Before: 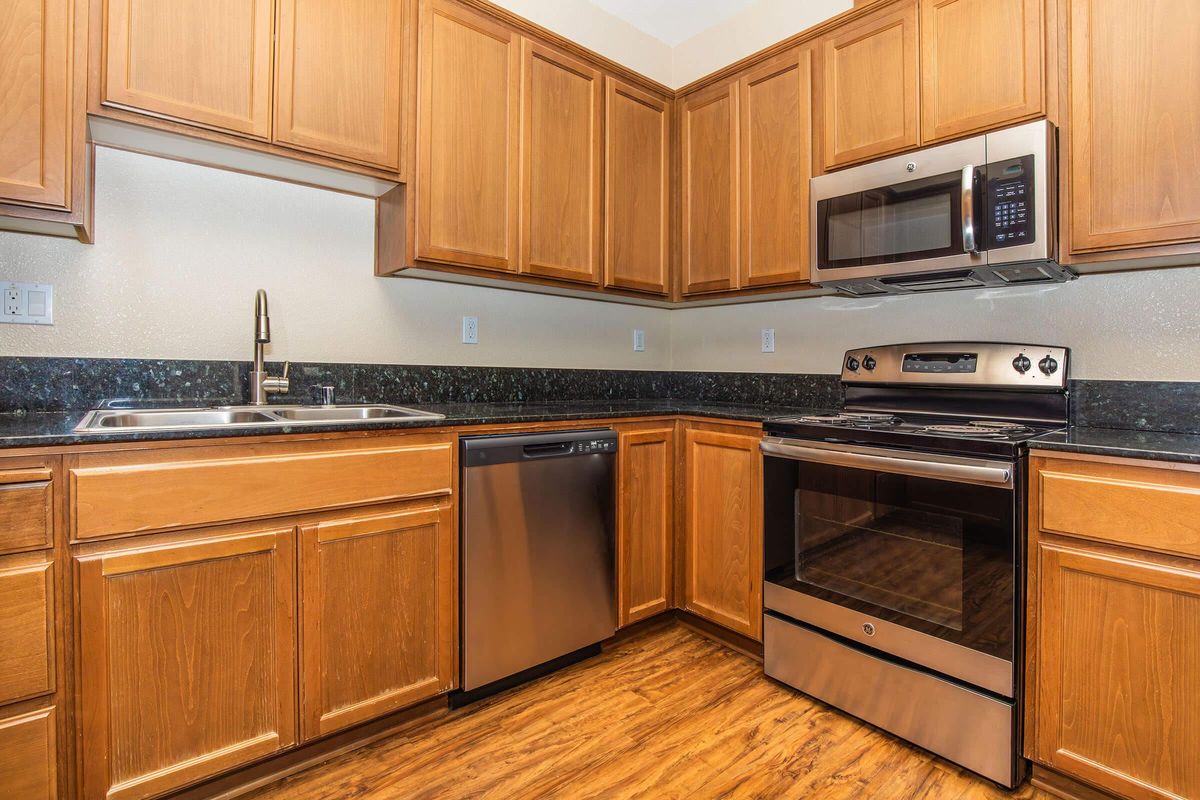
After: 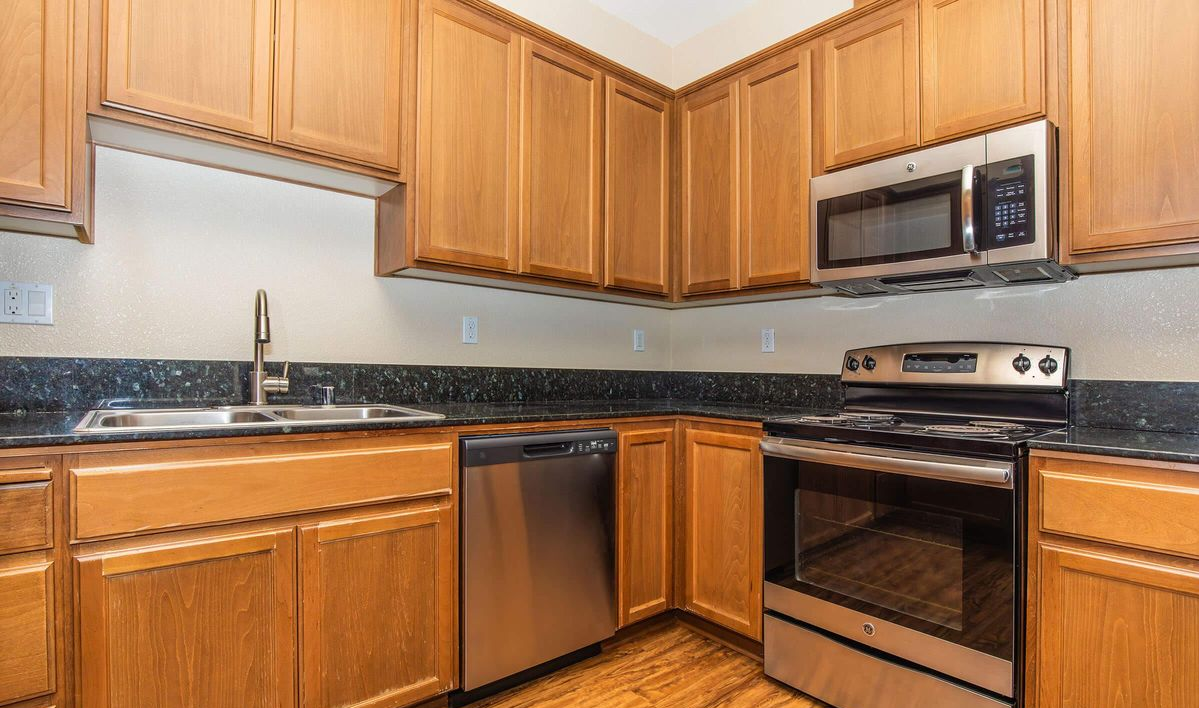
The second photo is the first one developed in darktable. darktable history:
white balance: emerald 1
crop and rotate: top 0%, bottom 11.49%
